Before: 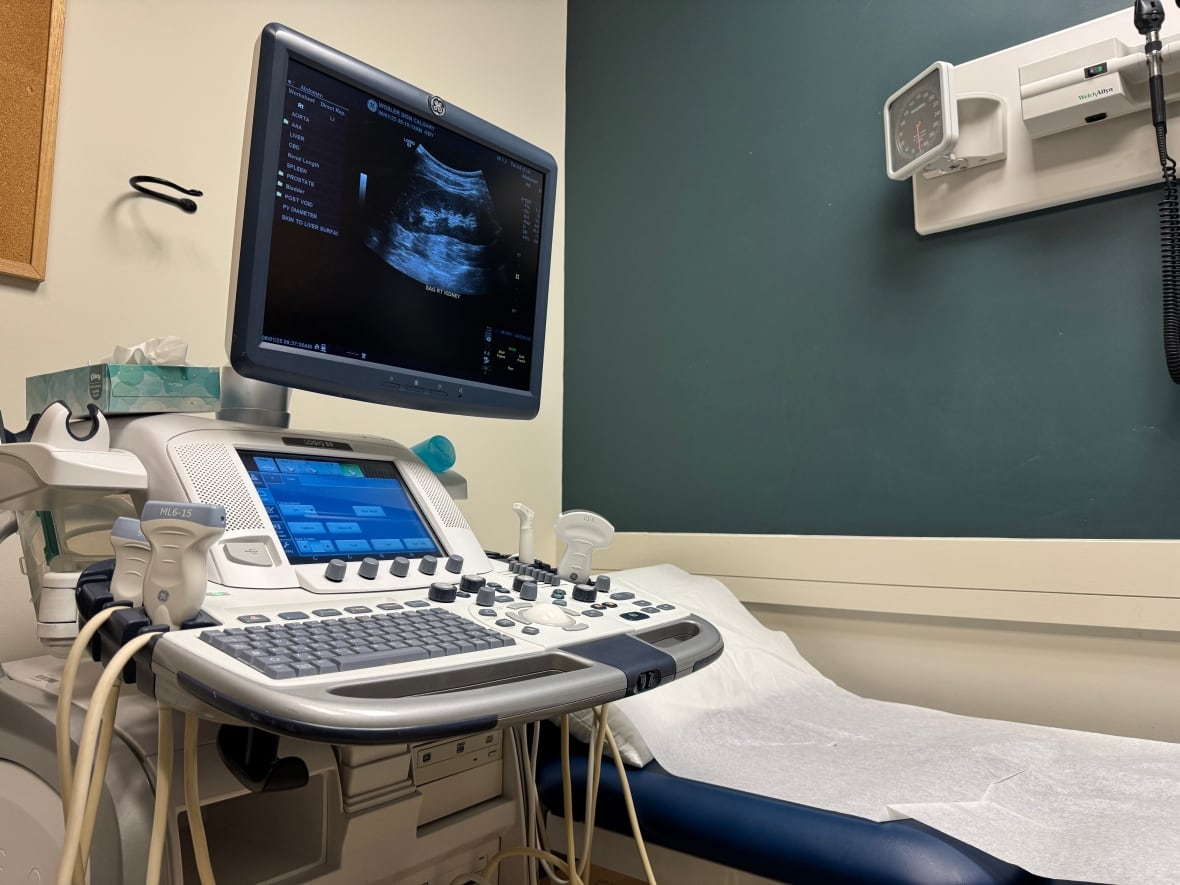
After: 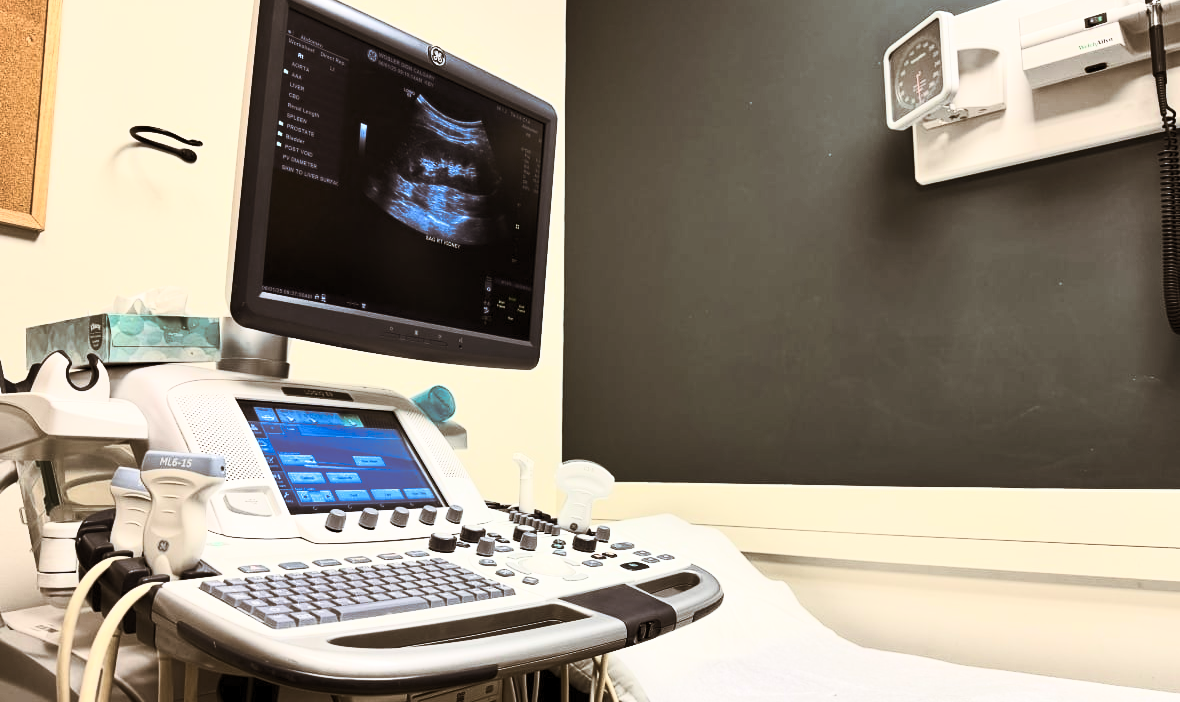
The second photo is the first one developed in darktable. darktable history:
crop and rotate: top 5.667%, bottom 14.937%
contrast brightness saturation: contrast 0.62, brightness 0.34, saturation 0.14
split-toning: shadows › hue 32.4°, shadows › saturation 0.51, highlights › hue 180°, highlights › saturation 0, balance -60.17, compress 55.19%
